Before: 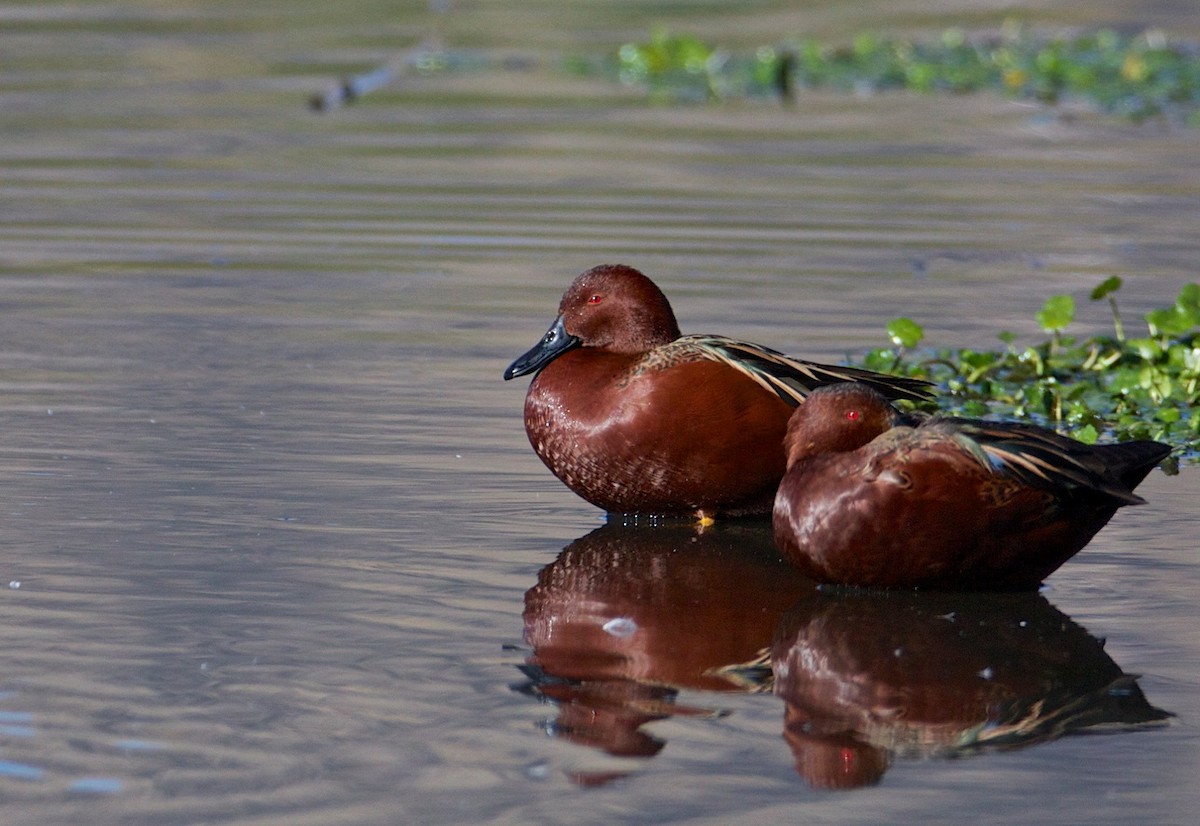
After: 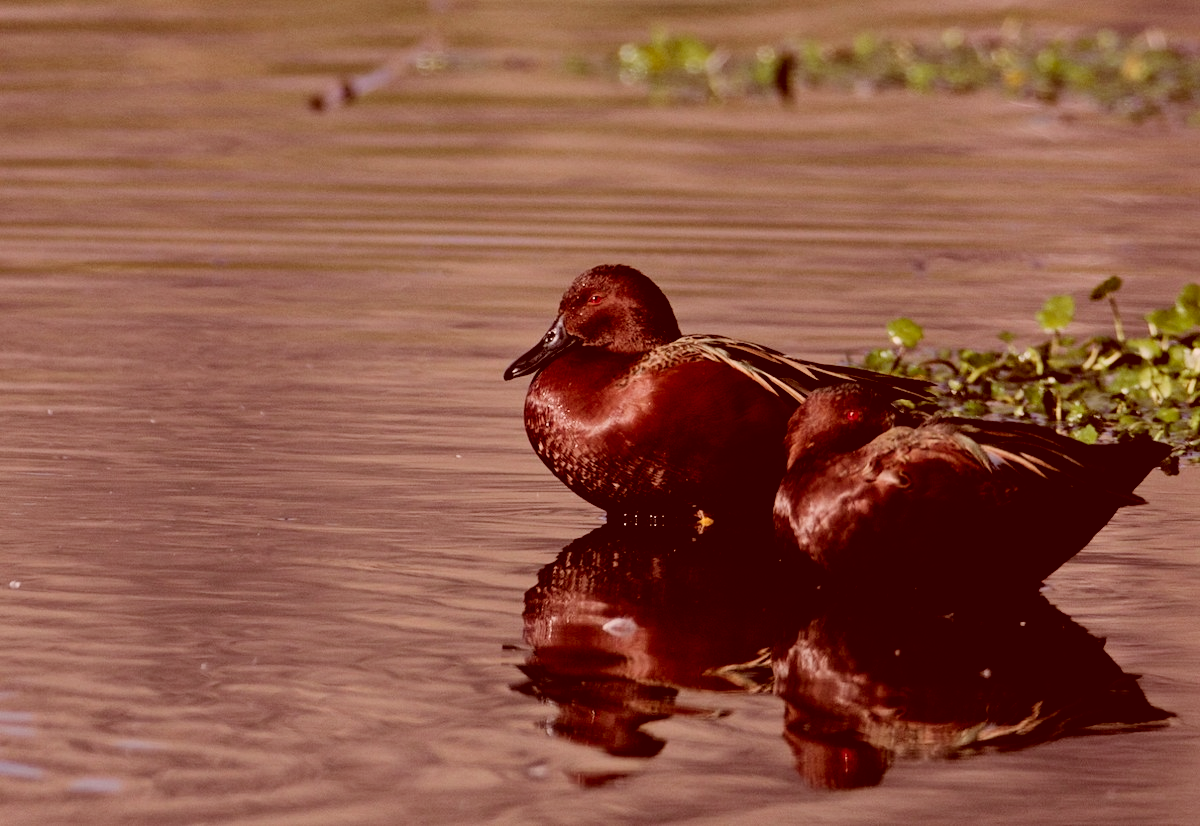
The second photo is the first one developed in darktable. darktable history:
exposure: exposure -0.011 EV, compensate highlight preservation false
color correction: highlights a* 9.3, highlights b* 8.85, shadows a* 39.27, shadows b* 39.96, saturation 0.806
filmic rgb: black relative exposure -5.02 EV, white relative exposure 3.98 EV, threshold 5.94 EV, hardness 2.88, contrast 1.297, highlights saturation mix -31.28%, enable highlight reconstruction true
